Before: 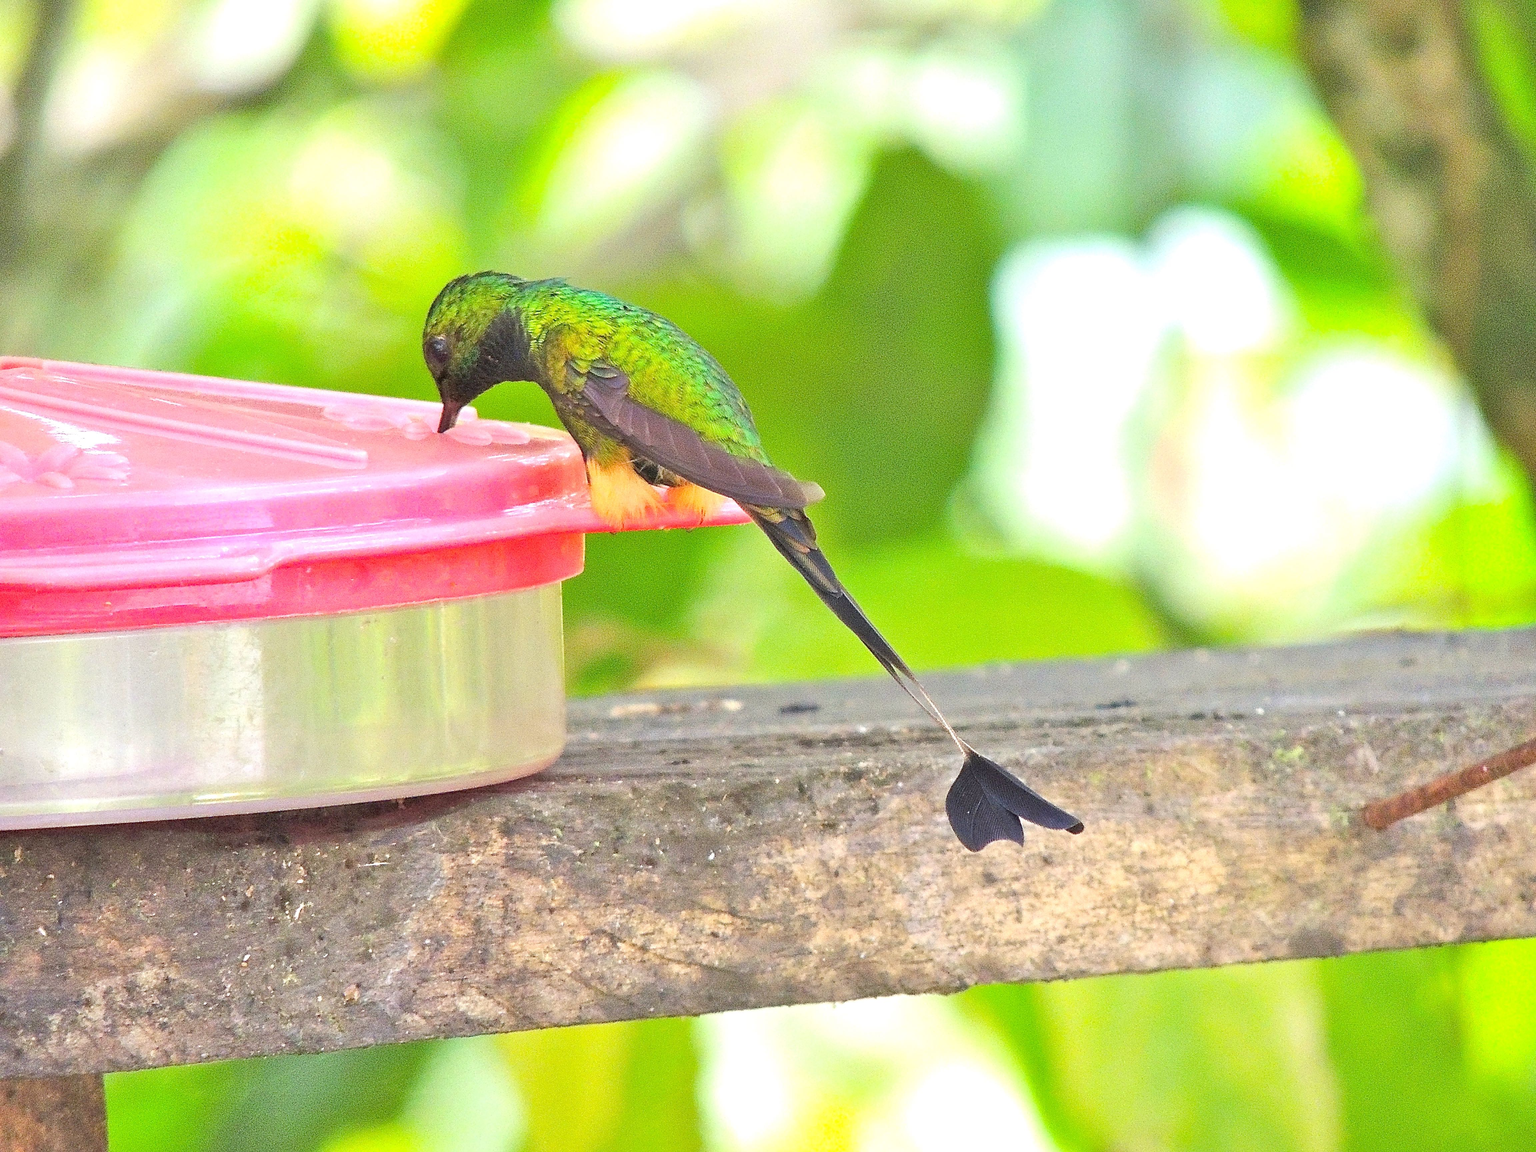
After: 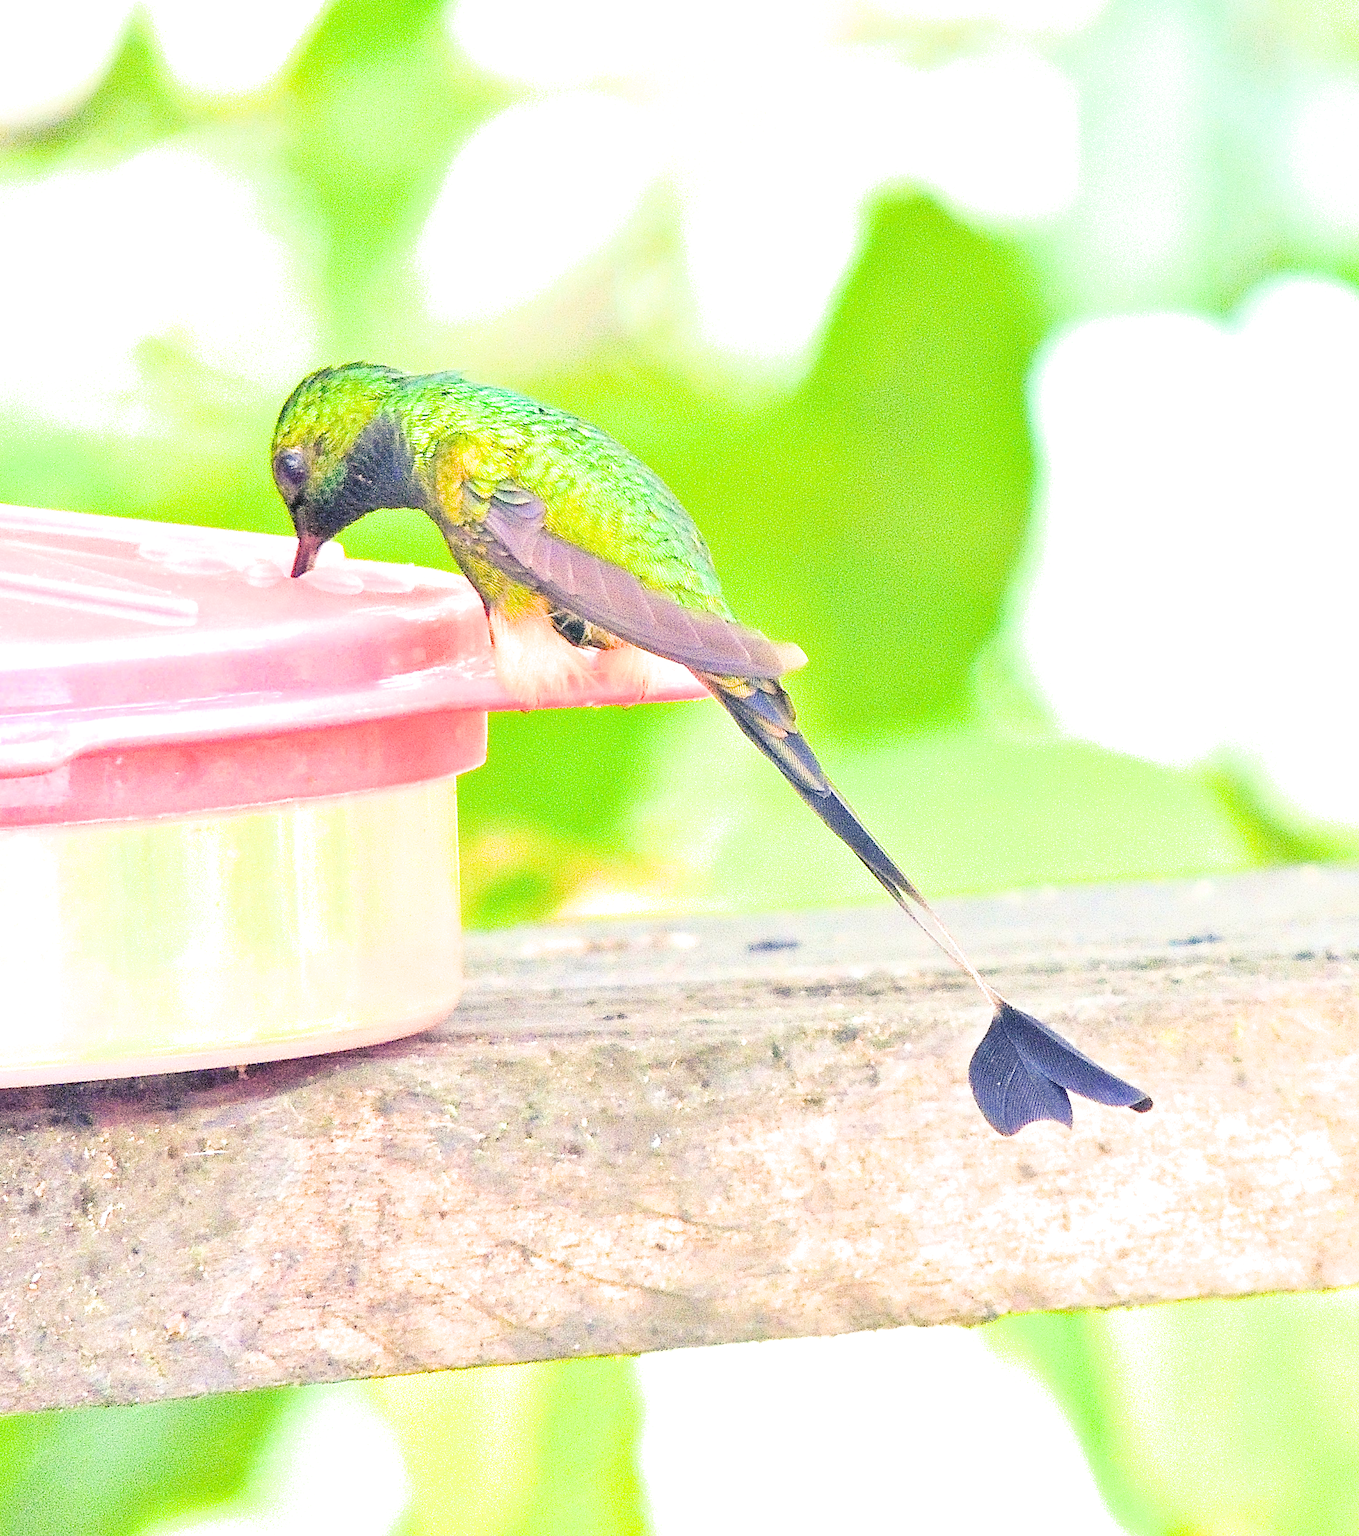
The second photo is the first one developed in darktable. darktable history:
crop and rotate: left 14.316%, right 19.308%
exposure: exposure 0.642 EV, compensate highlight preservation false
color balance rgb: shadows lift › luminance -40.829%, shadows lift › chroma 14.124%, shadows lift › hue 260.09°, perceptual saturation grading › global saturation 0.898%, perceptual brilliance grading › global brilliance 30.326%, perceptual brilliance grading › highlights 12.365%, perceptual brilliance grading › mid-tones 23.908%, global vibrance 20%
filmic rgb: black relative exposure -7.65 EV, white relative exposure 4.56 EV, hardness 3.61
